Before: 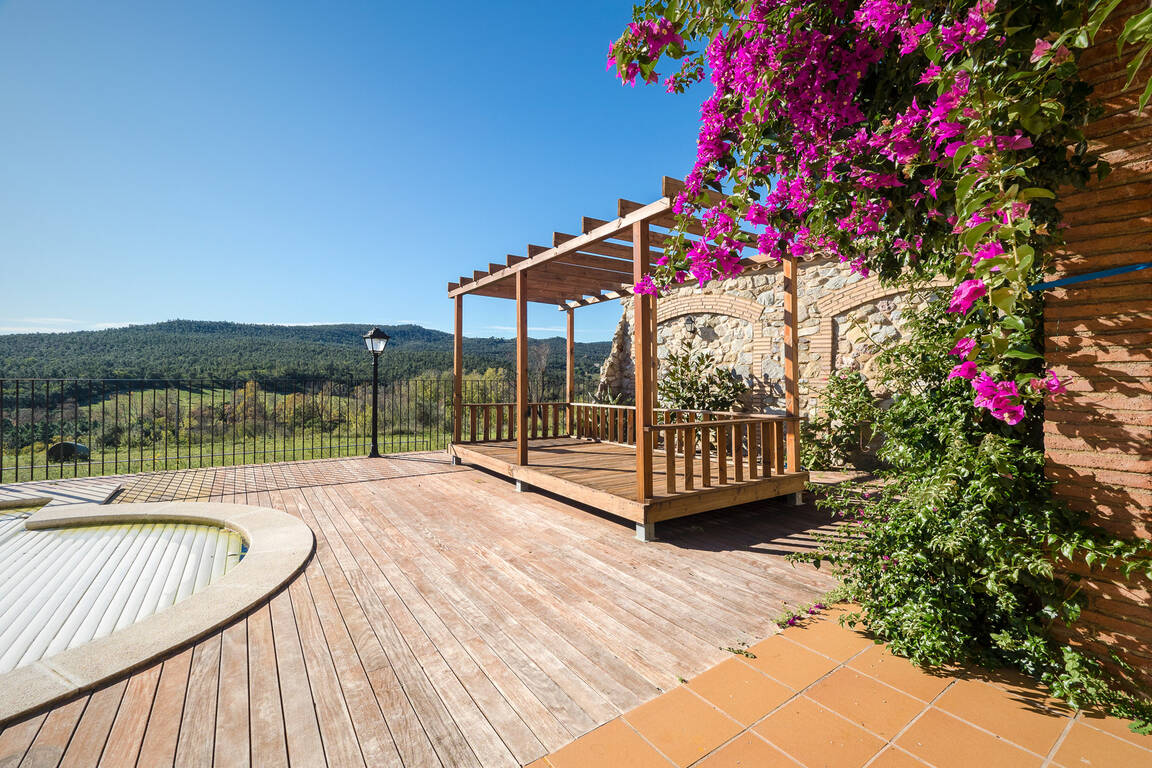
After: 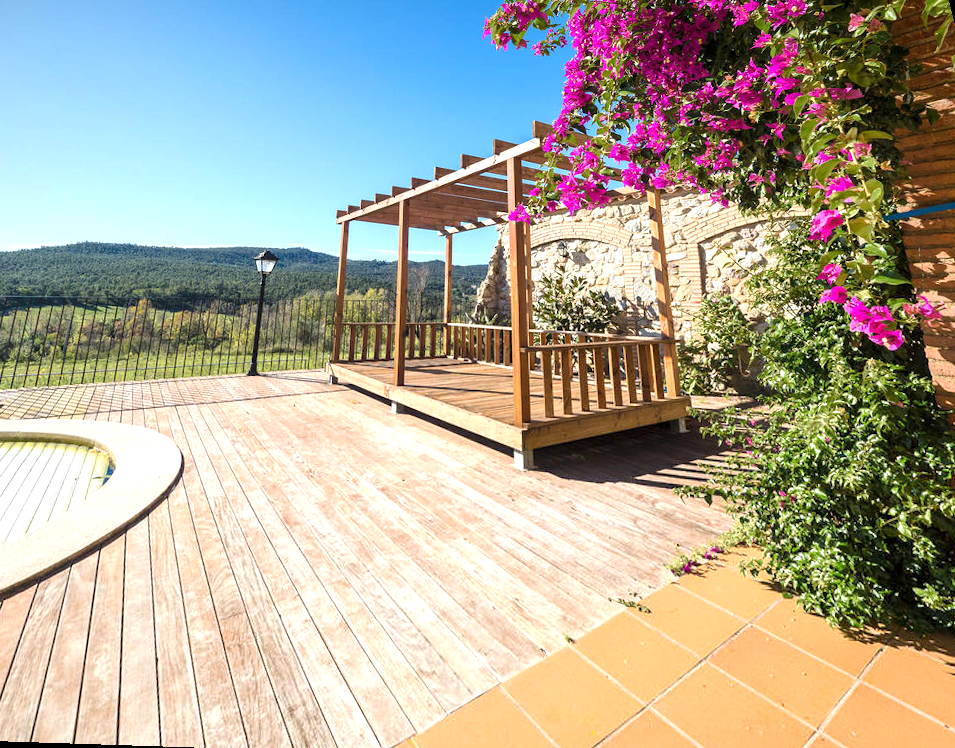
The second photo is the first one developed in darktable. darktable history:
exposure: exposure 0.6 EV, compensate highlight preservation false
rotate and perspective: rotation 0.72°, lens shift (vertical) -0.352, lens shift (horizontal) -0.051, crop left 0.152, crop right 0.859, crop top 0.019, crop bottom 0.964
